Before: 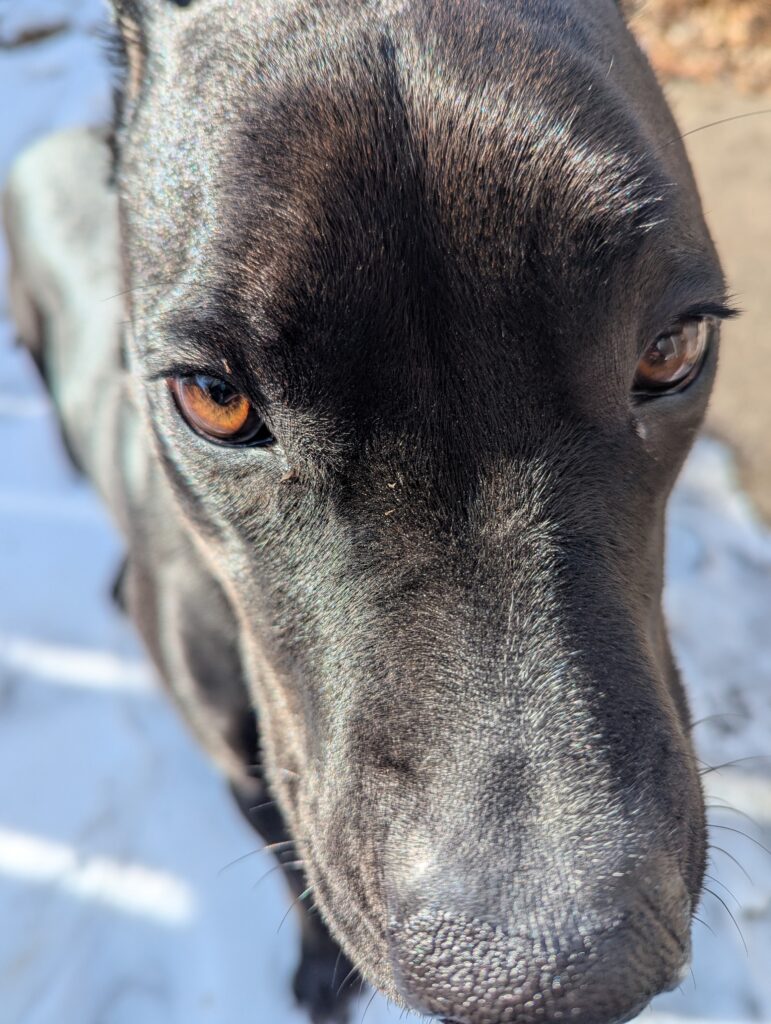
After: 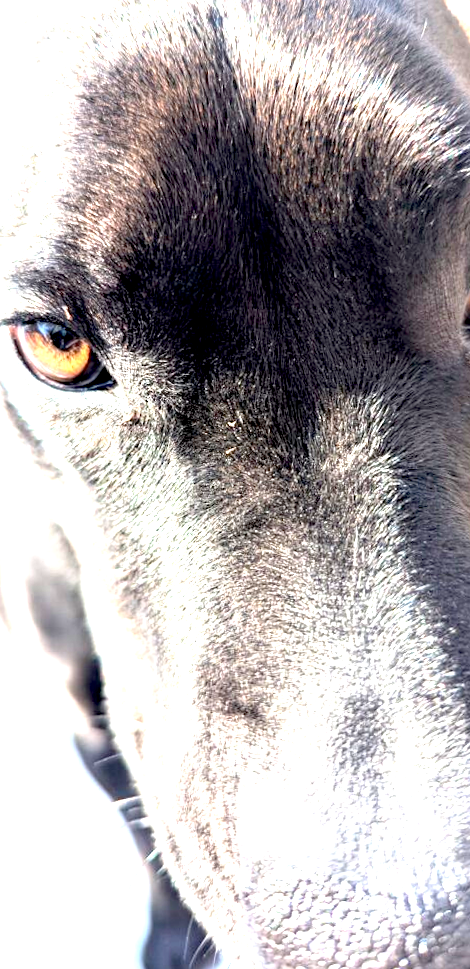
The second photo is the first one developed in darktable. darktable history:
rotate and perspective: rotation -1.68°, lens shift (vertical) -0.146, crop left 0.049, crop right 0.912, crop top 0.032, crop bottom 0.96
exposure: black level correction 0.005, exposure 2.084 EV, compensate highlight preservation false
crop and rotate: left 18.442%, right 15.508%
